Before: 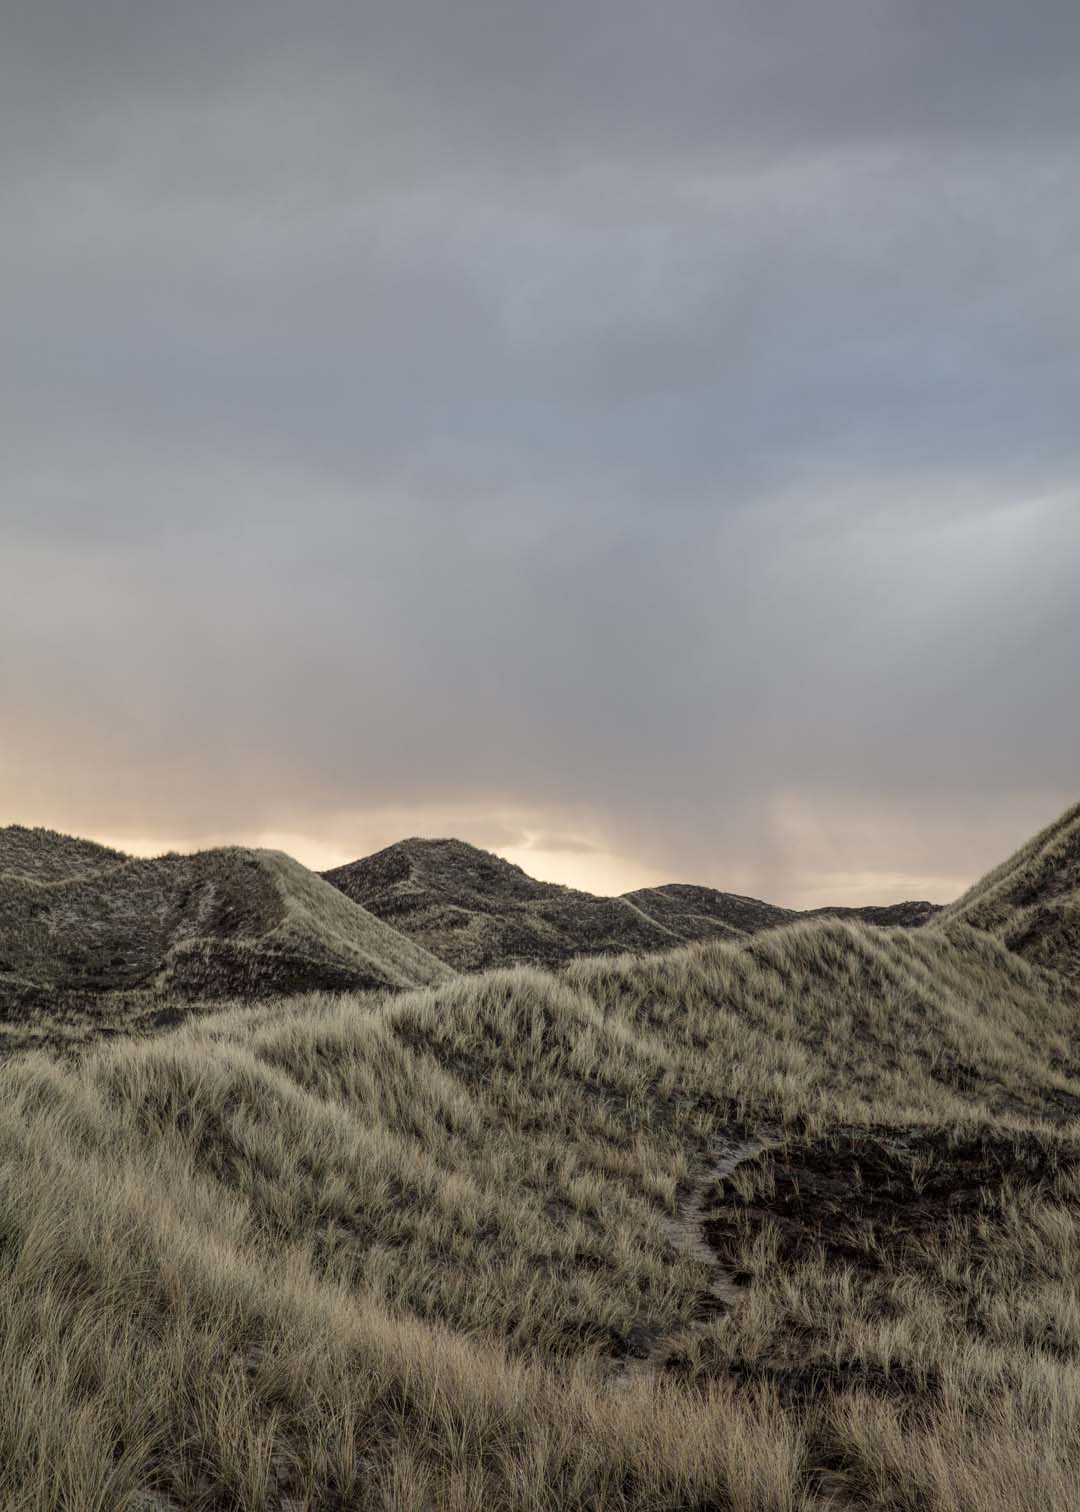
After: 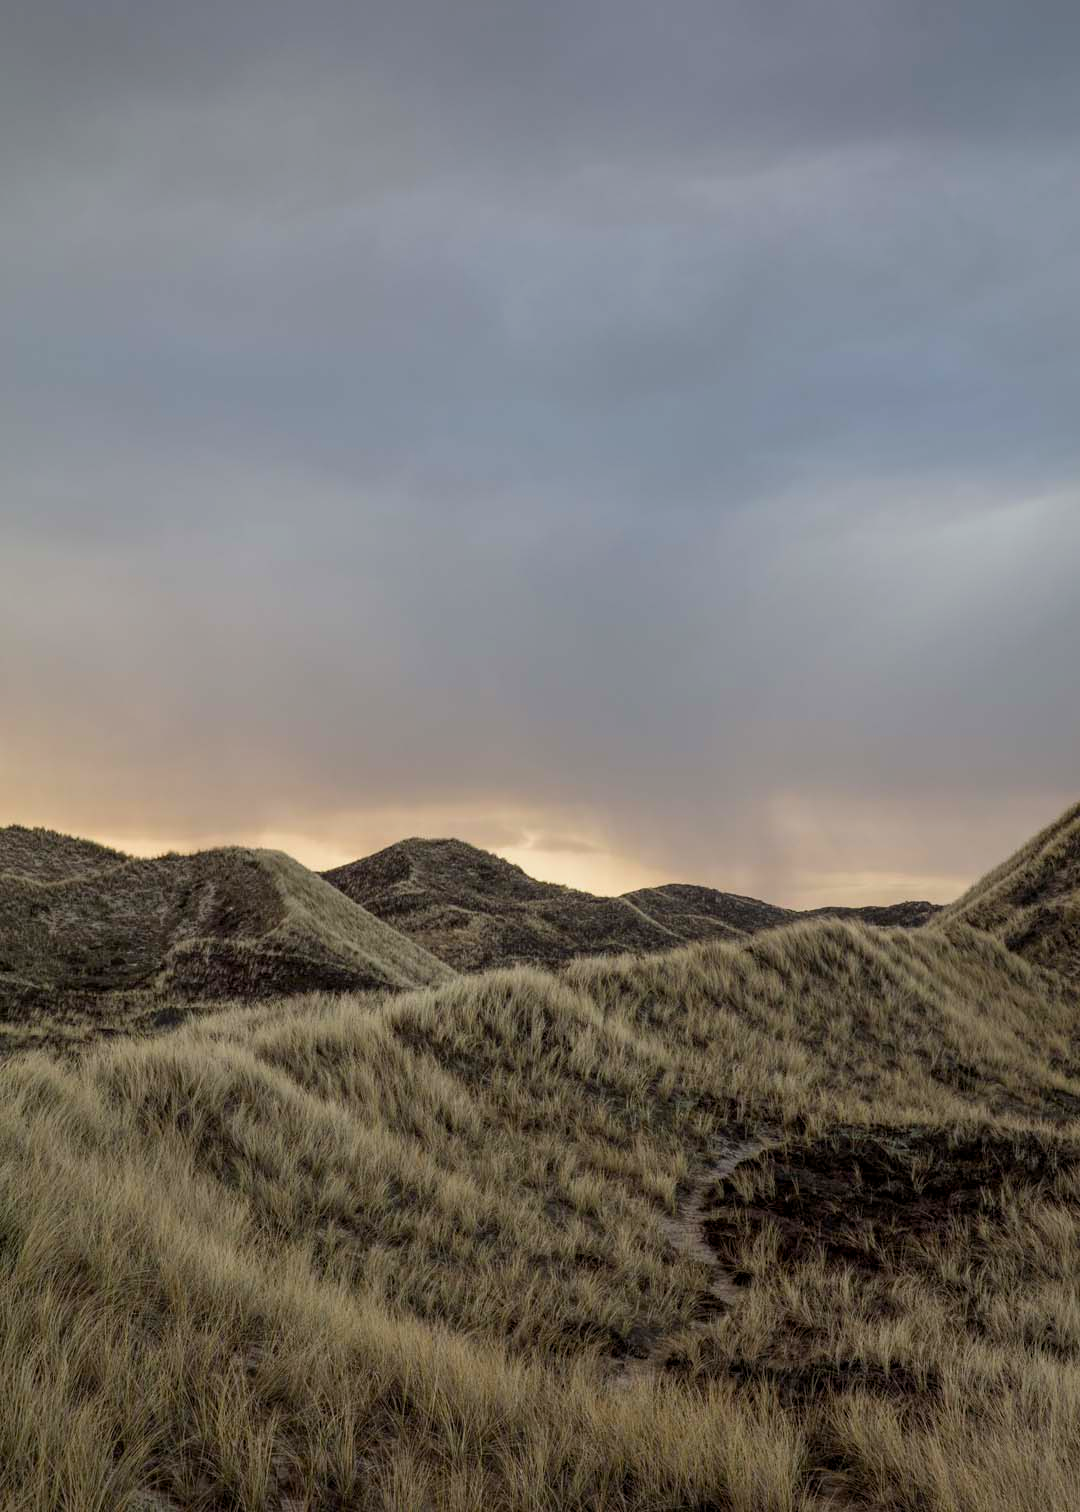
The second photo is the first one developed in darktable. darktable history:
color balance rgb: perceptual saturation grading › global saturation 30%, global vibrance 20%
exposure: black level correction 0.001, exposure -0.2 EV, compensate highlight preservation false
